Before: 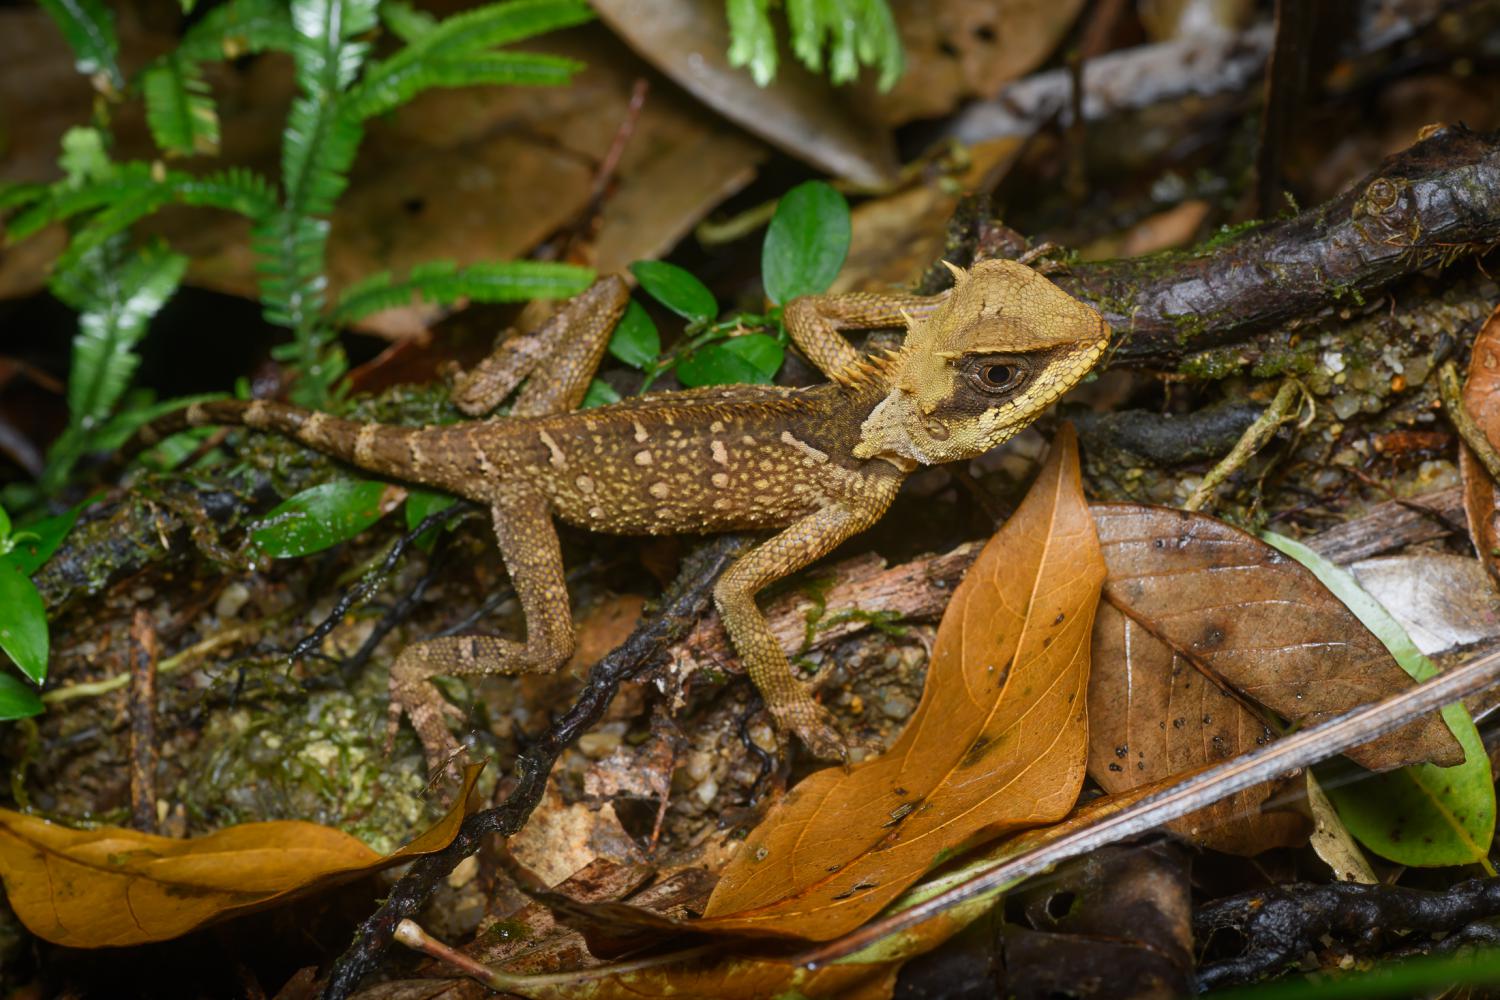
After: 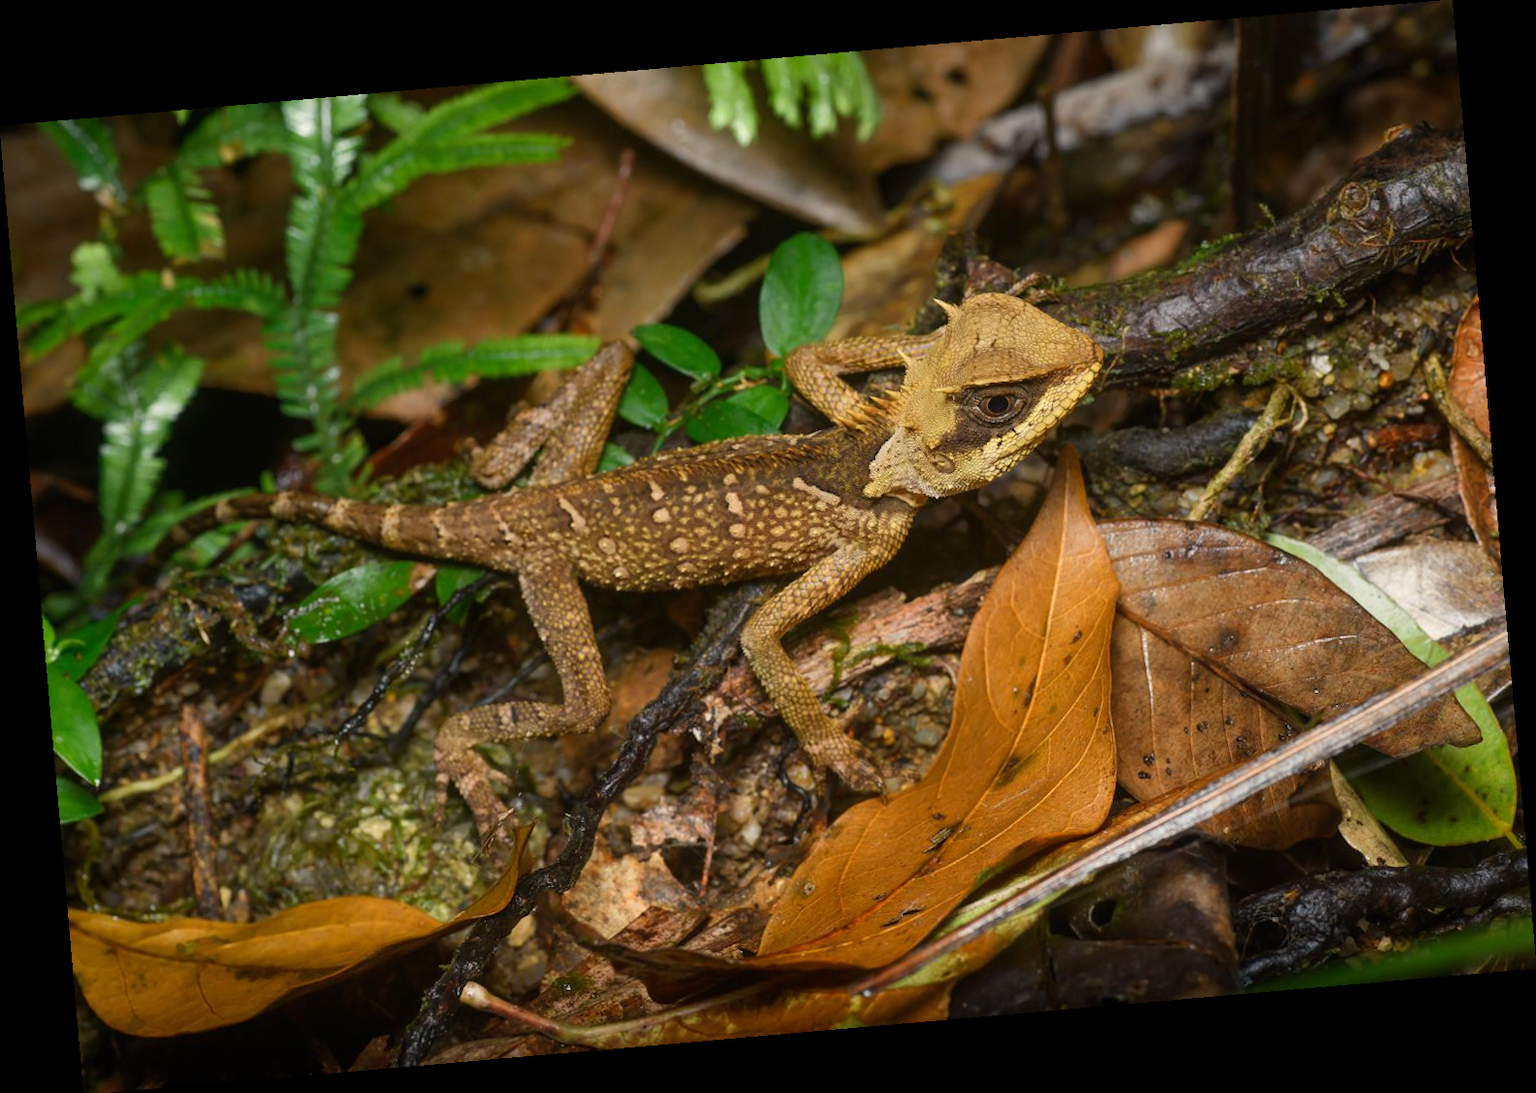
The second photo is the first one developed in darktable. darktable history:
white balance: red 1.045, blue 0.932
rotate and perspective: rotation -4.98°, automatic cropping off
